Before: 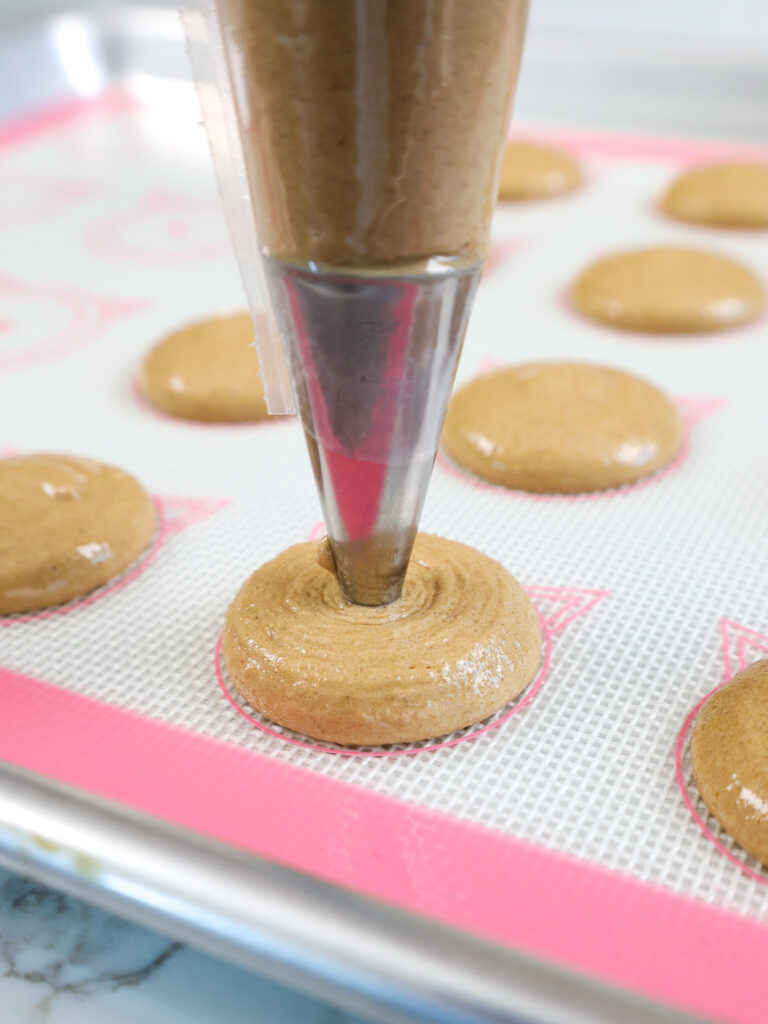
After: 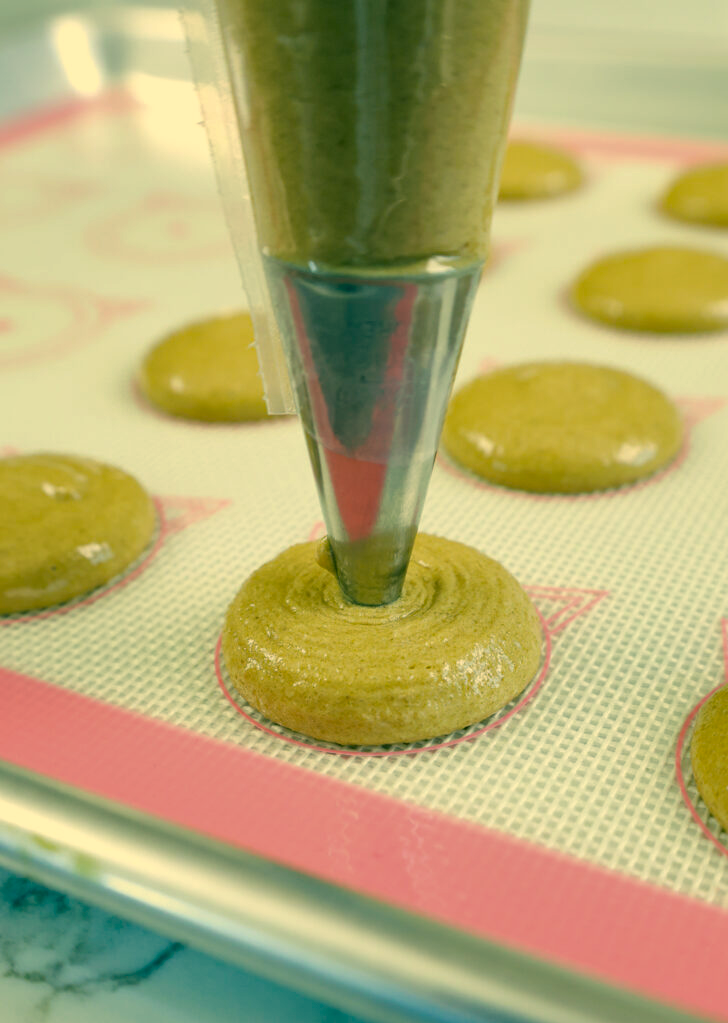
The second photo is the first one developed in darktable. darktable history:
color correction: highlights a* 1.77, highlights b* 34.61, shadows a* -35.91, shadows b* -5.6
shadows and highlights: shadows 9.72, white point adjustment 0.946, highlights -40.29
crop and rotate: right 5.185%
haze removal: compatibility mode true, adaptive false
exposure: exposure -0.153 EV, compensate exposure bias true, compensate highlight preservation false
color zones: curves: ch0 [(0, 0.5) (0.143, 0.5) (0.286, 0.5) (0.429, 0.5) (0.62, 0.489) (0.714, 0.445) (0.844, 0.496) (1, 0.5)]; ch1 [(0, 0.5) (0.143, 0.5) (0.286, 0.5) (0.429, 0.5) (0.571, 0.5) (0.714, 0.523) (0.857, 0.5) (1, 0.5)]
